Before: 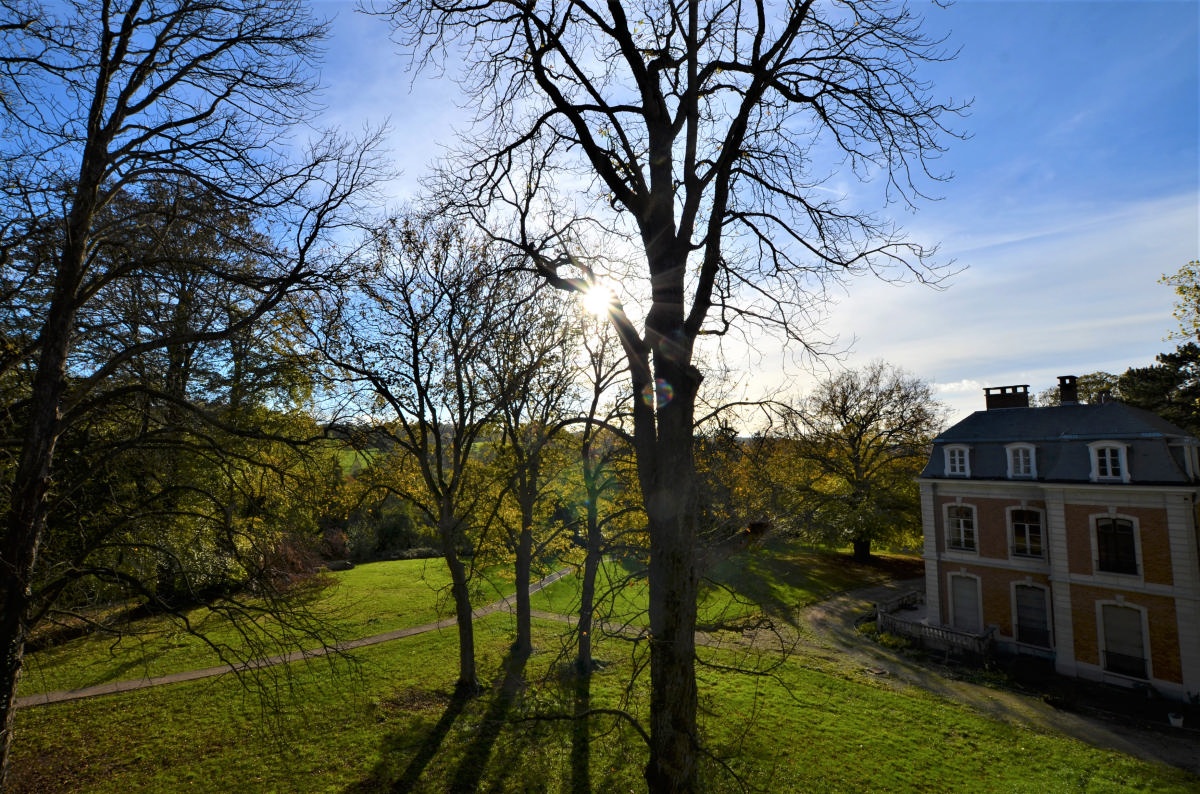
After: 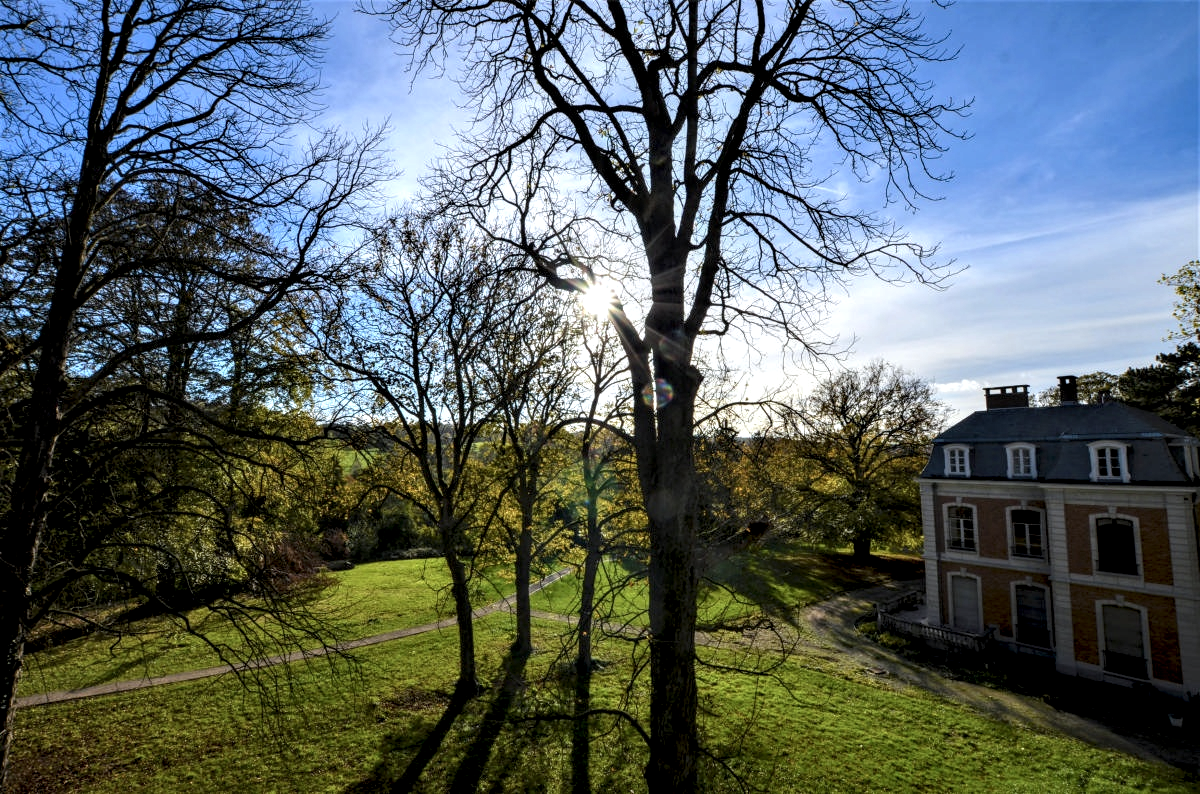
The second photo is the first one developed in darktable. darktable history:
white balance: red 0.98, blue 1.034
local contrast: highlights 60%, shadows 60%, detail 160%
